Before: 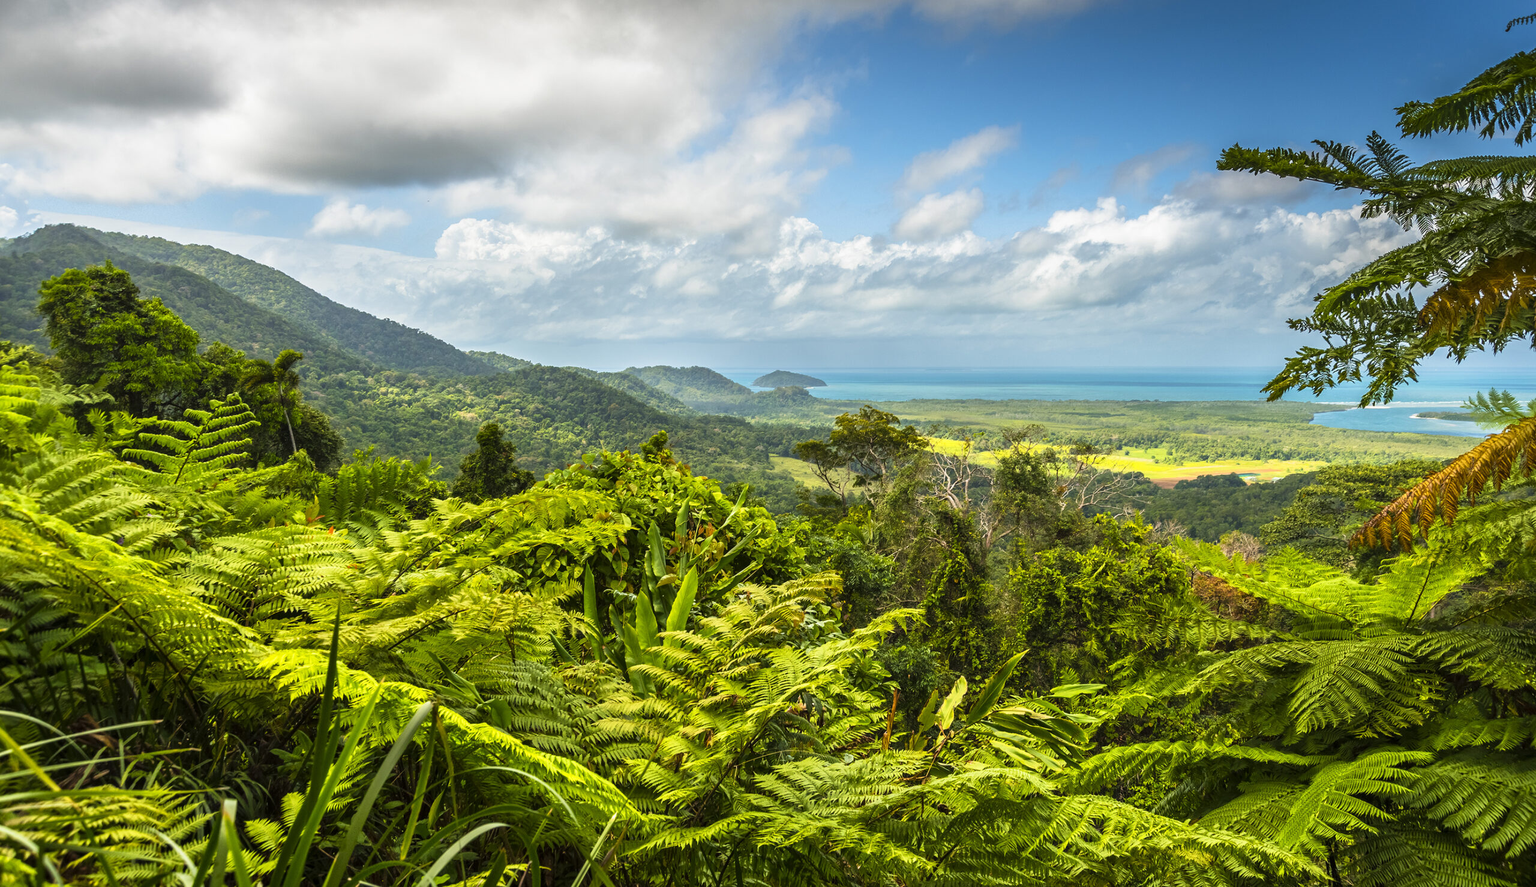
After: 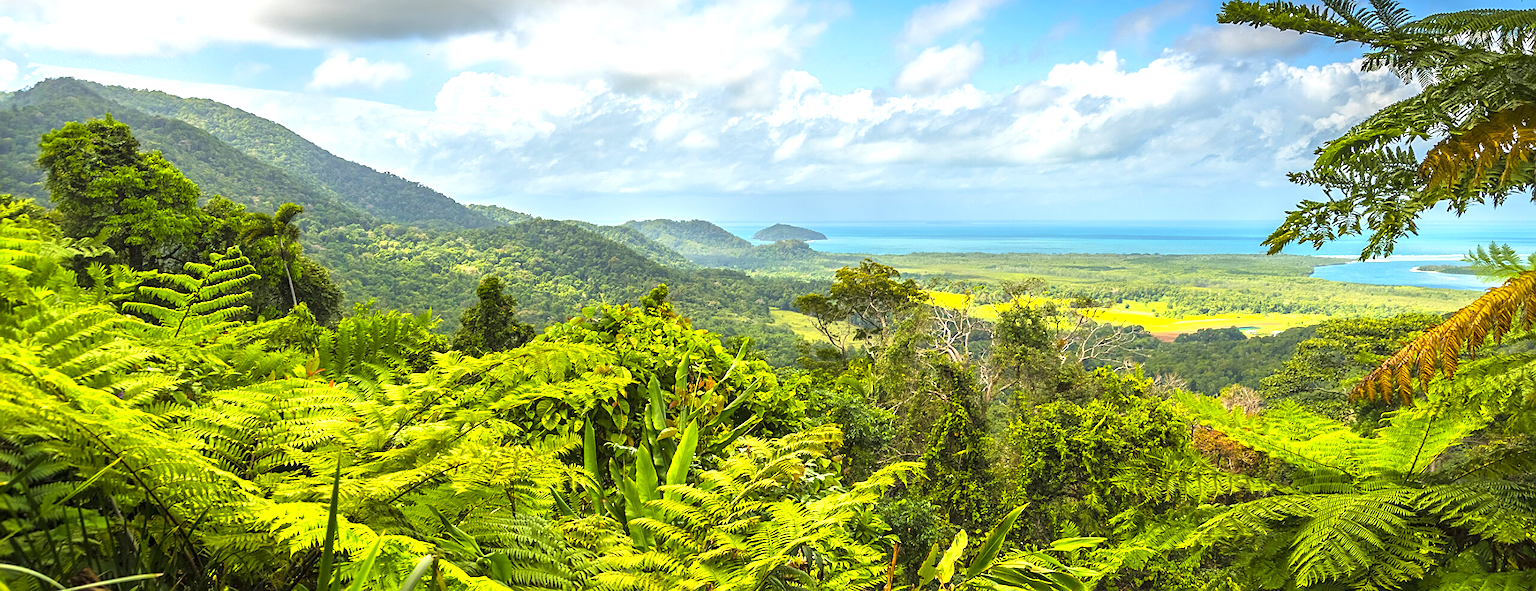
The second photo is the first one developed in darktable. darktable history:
crop: top 16.613%, bottom 16.745%
contrast brightness saturation: brightness 0.086, saturation 0.191
exposure: black level correction 0.001, exposure 0.499 EV, compensate highlight preservation false
sharpen: on, module defaults
